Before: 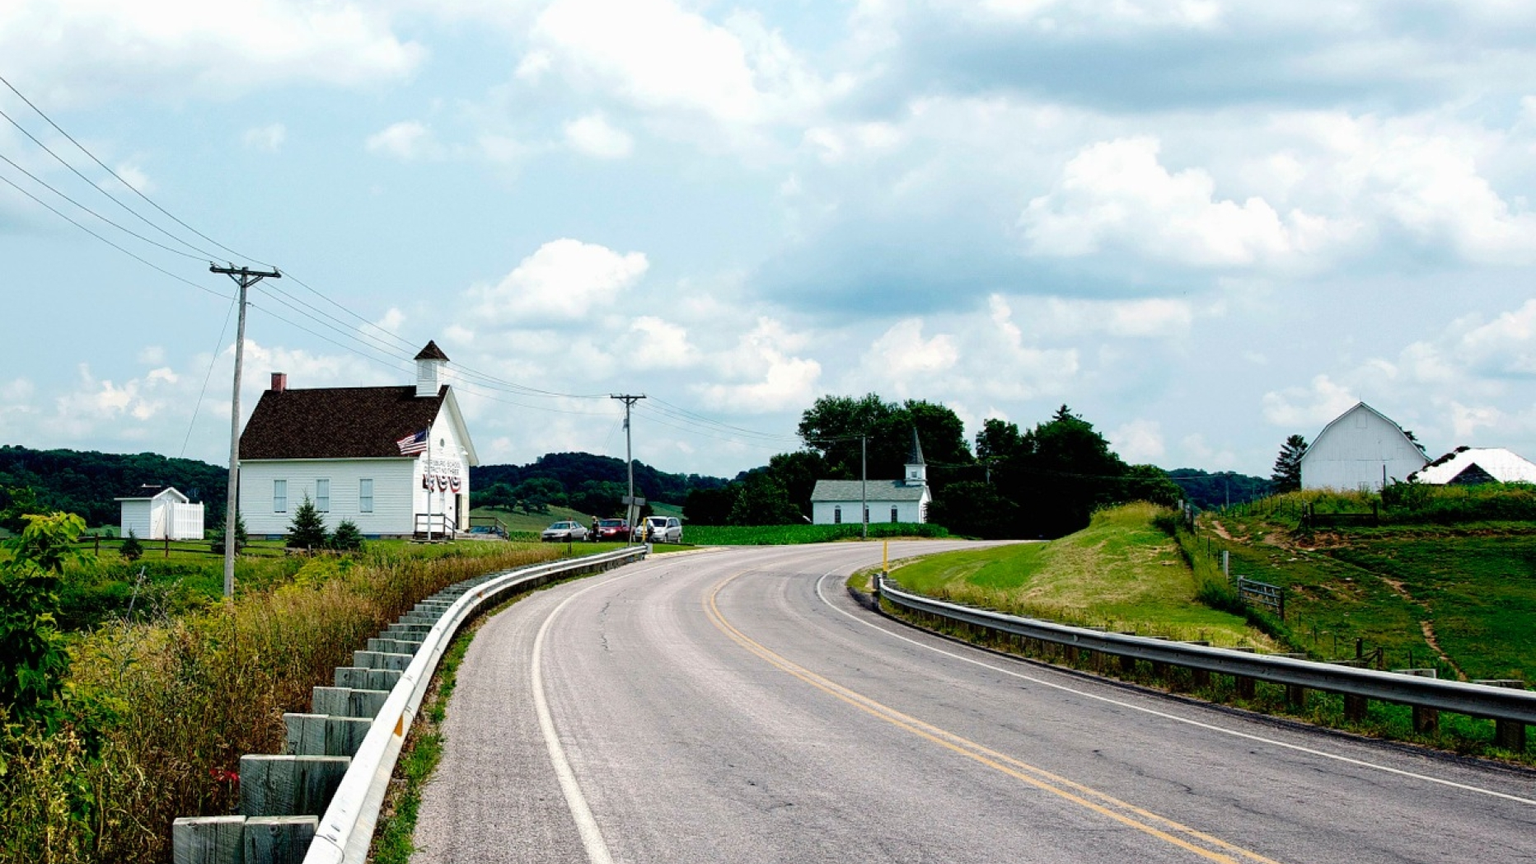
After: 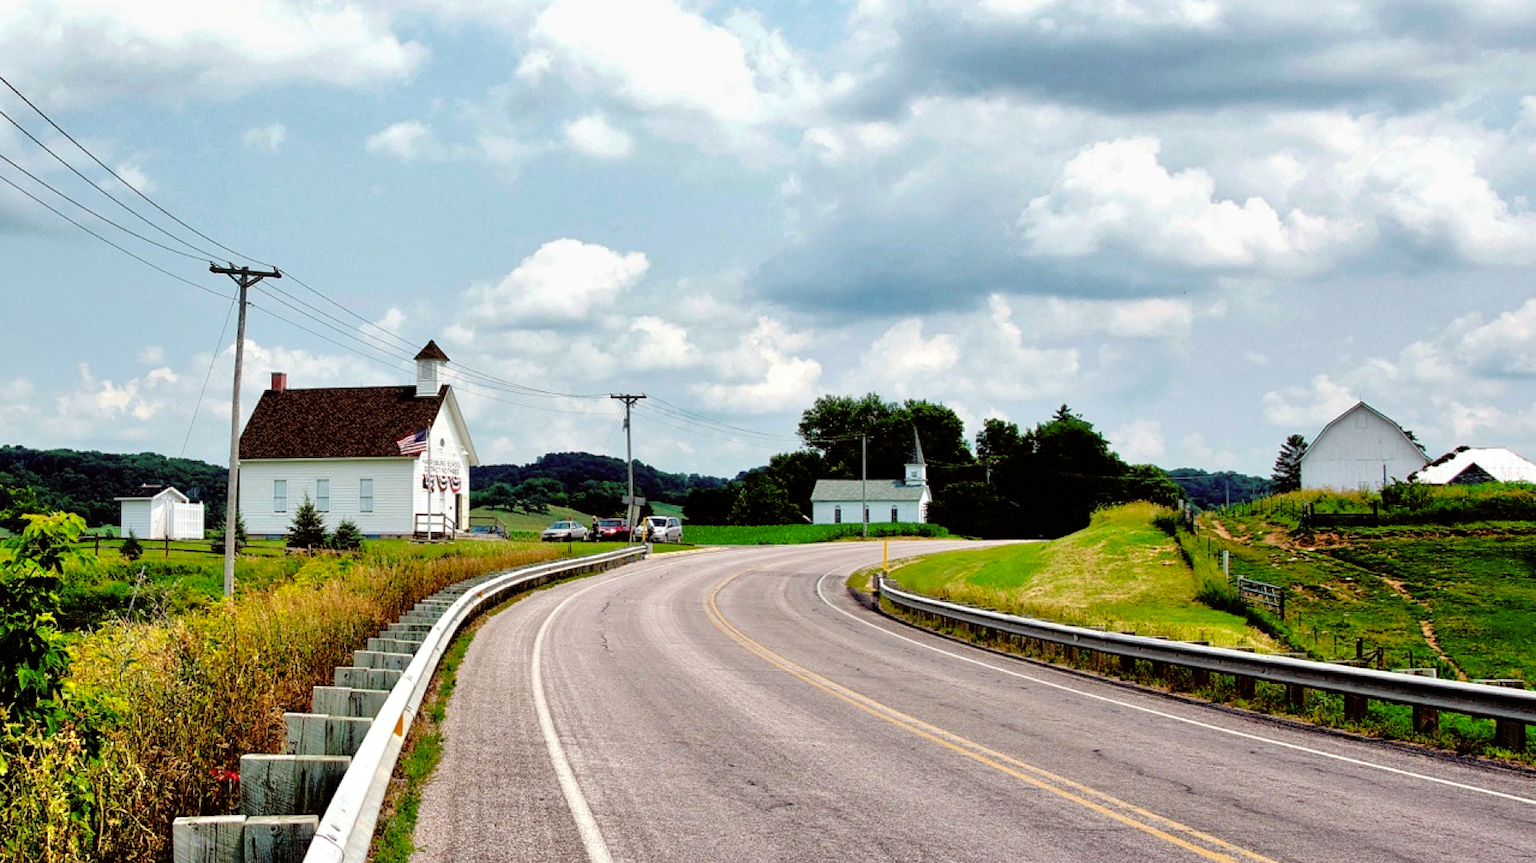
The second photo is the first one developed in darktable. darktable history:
rgb levels: mode RGB, independent channels, levels [[0, 0.5, 1], [0, 0.521, 1], [0, 0.536, 1]]
tone equalizer: -7 EV 0.15 EV, -6 EV 0.6 EV, -5 EV 1.15 EV, -4 EV 1.33 EV, -3 EV 1.15 EV, -2 EV 0.6 EV, -1 EV 0.15 EV, mask exposure compensation -0.5 EV
shadows and highlights: low approximation 0.01, soften with gaussian
